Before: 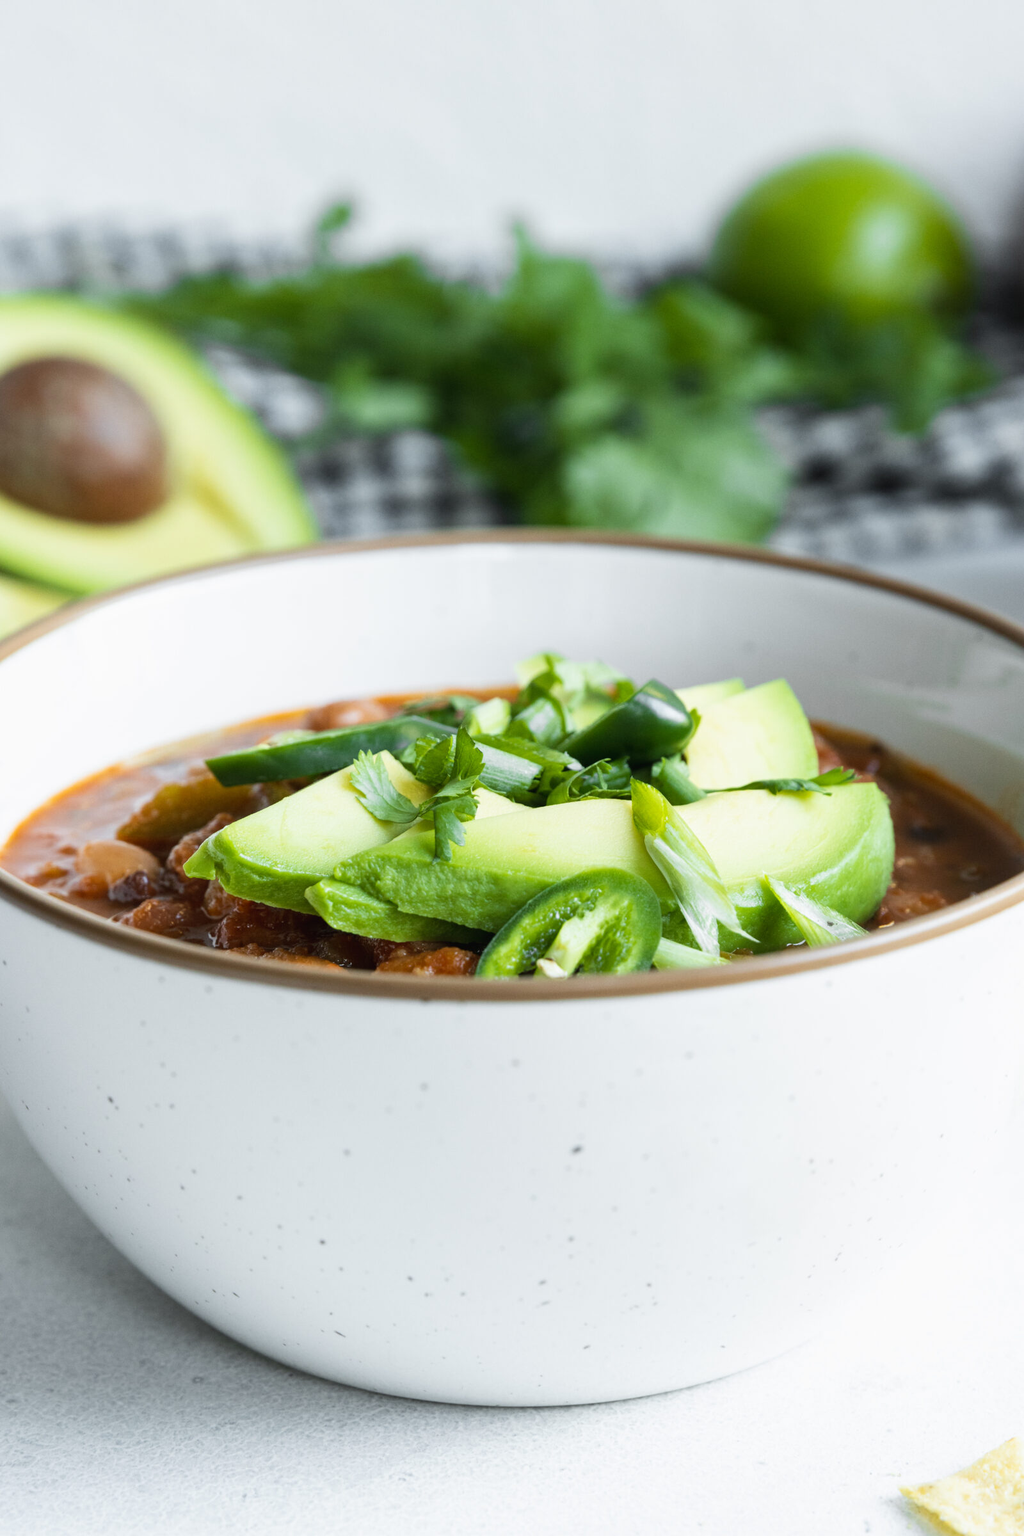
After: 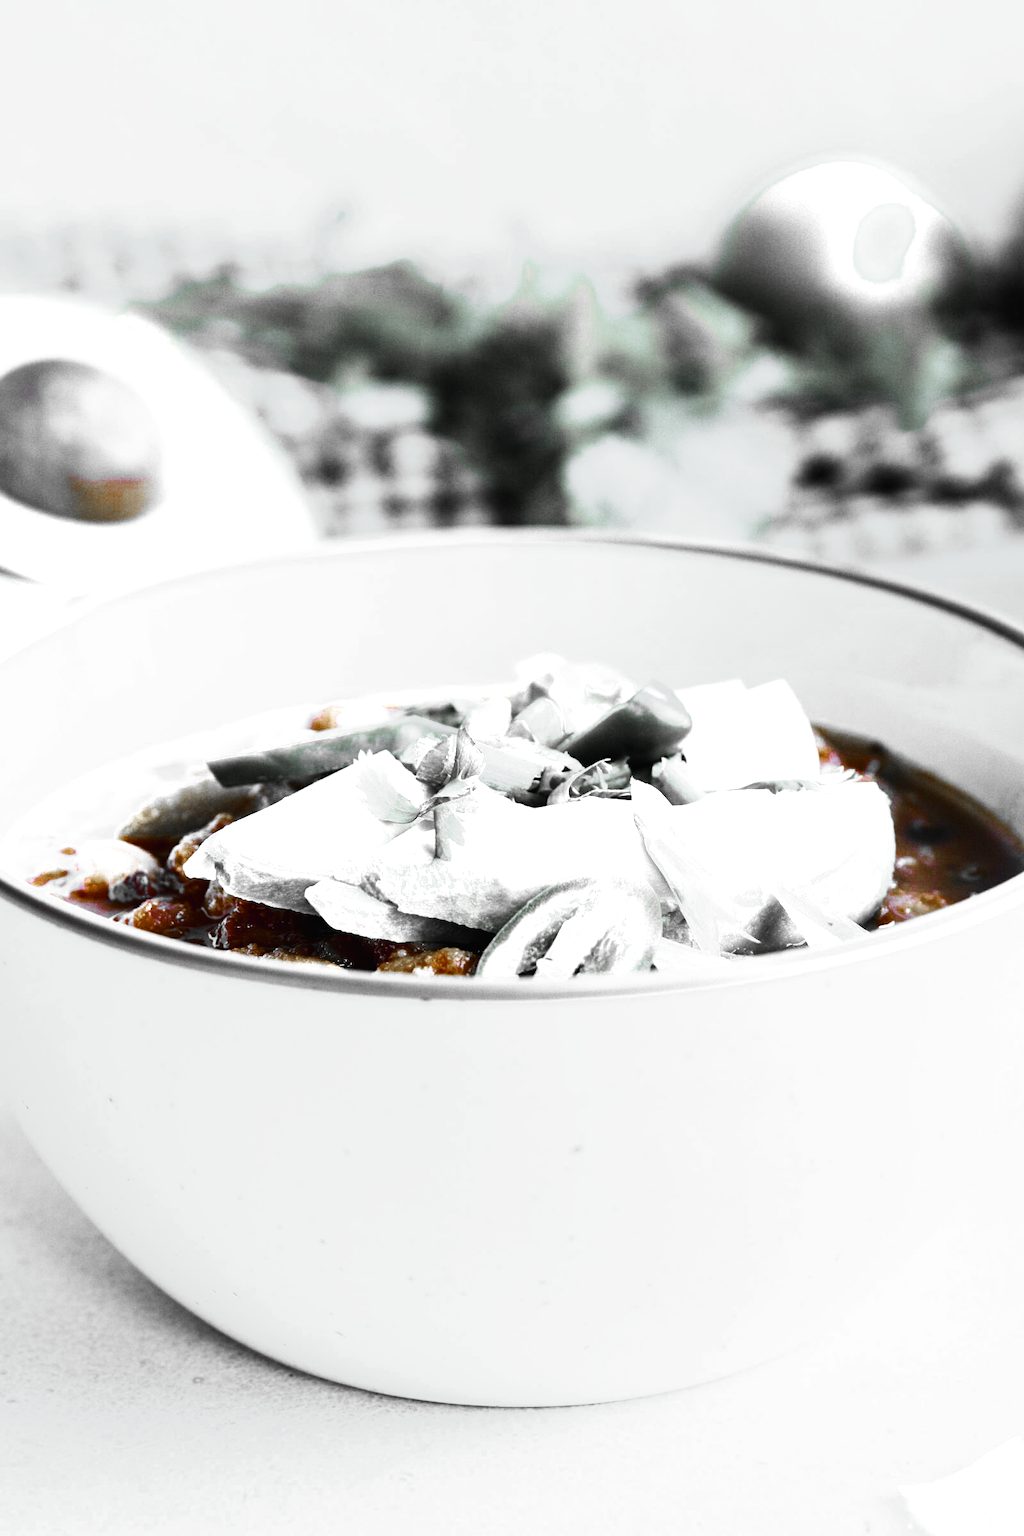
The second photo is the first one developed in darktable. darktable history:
white balance: red 0.766, blue 1.537
base curve: curves: ch0 [(0, 0.003) (0.001, 0.002) (0.006, 0.004) (0.02, 0.022) (0.048, 0.086) (0.094, 0.234) (0.162, 0.431) (0.258, 0.629) (0.385, 0.8) (0.548, 0.918) (0.751, 0.988) (1, 1)], preserve colors none
color zones: curves: ch0 [(0, 0.497) (0.096, 0.361) (0.221, 0.538) (0.429, 0.5) (0.571, 0.5) (0.714, 0.5) (0.857, 0.5) (1, 0.497)]; ch1 [(0, 0.5) (0.143, 0.5) (0.257, -0.002) (0.429, 0.04) (0.571, -0.001) (0.714, -0.015) (0.857, 0.024) (1, 0.5)]
color balance rgb: linear chroma grading › shadows -30%, linear chroma grading › global chroma 35%, perceptual saturation grading › global saturation 75%, perceptual saturation grading › shadows -30%, perceptual brilliance grading › highlights 75%, perceptual brilliance grading › shadows -30%, global vibrance 35%
